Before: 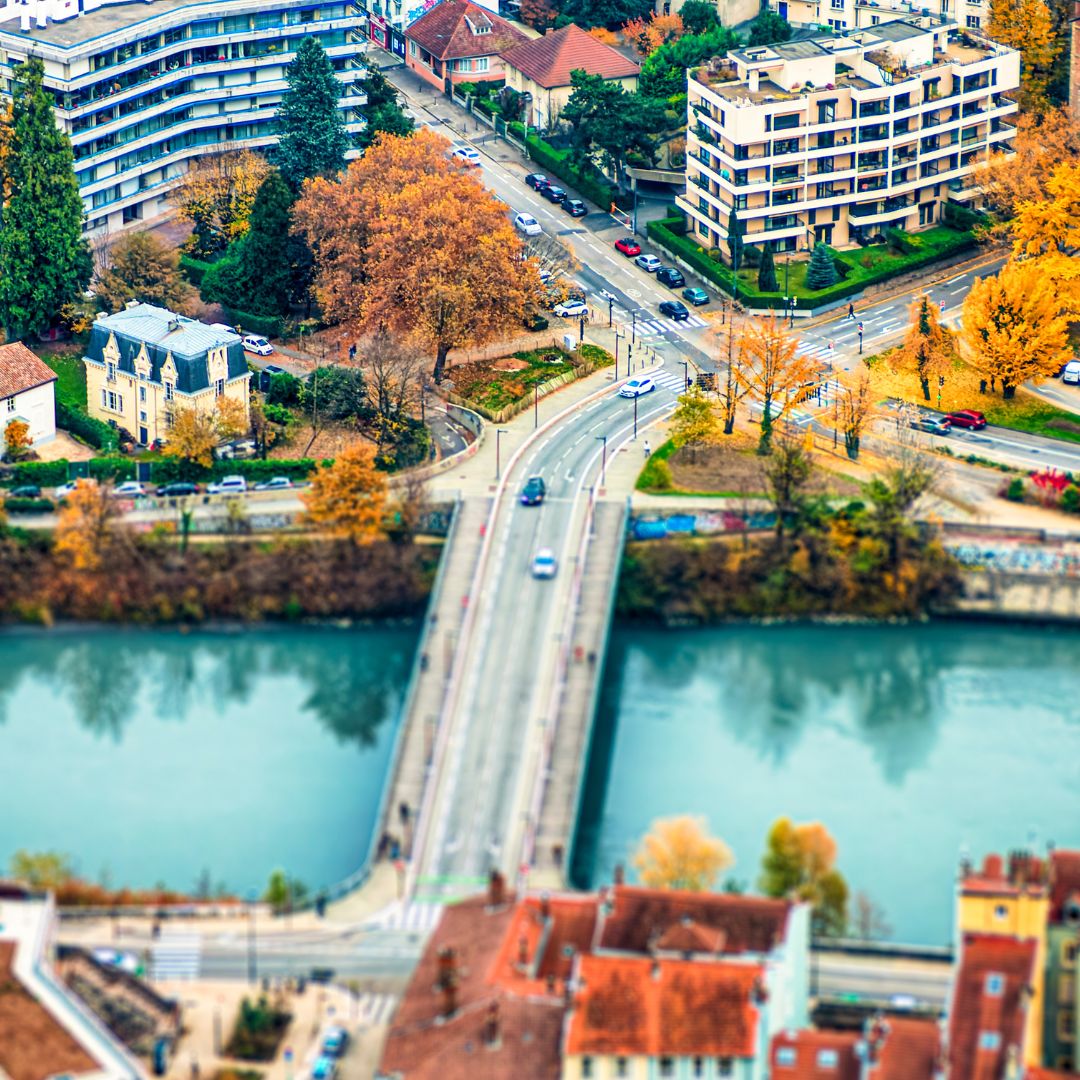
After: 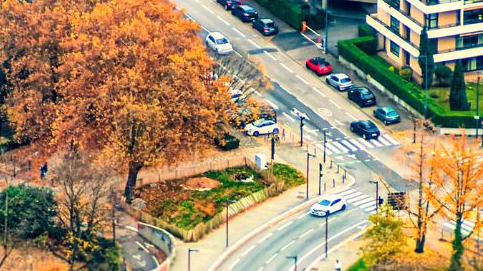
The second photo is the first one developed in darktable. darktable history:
shadows and highlights: shadows -23.08, highlights 46.15, soften with gaussian
white balance: red 1.045, blue 0.932
crop: left 28.64%, top 16.832%, right 26.637%, bottom 58.055%
